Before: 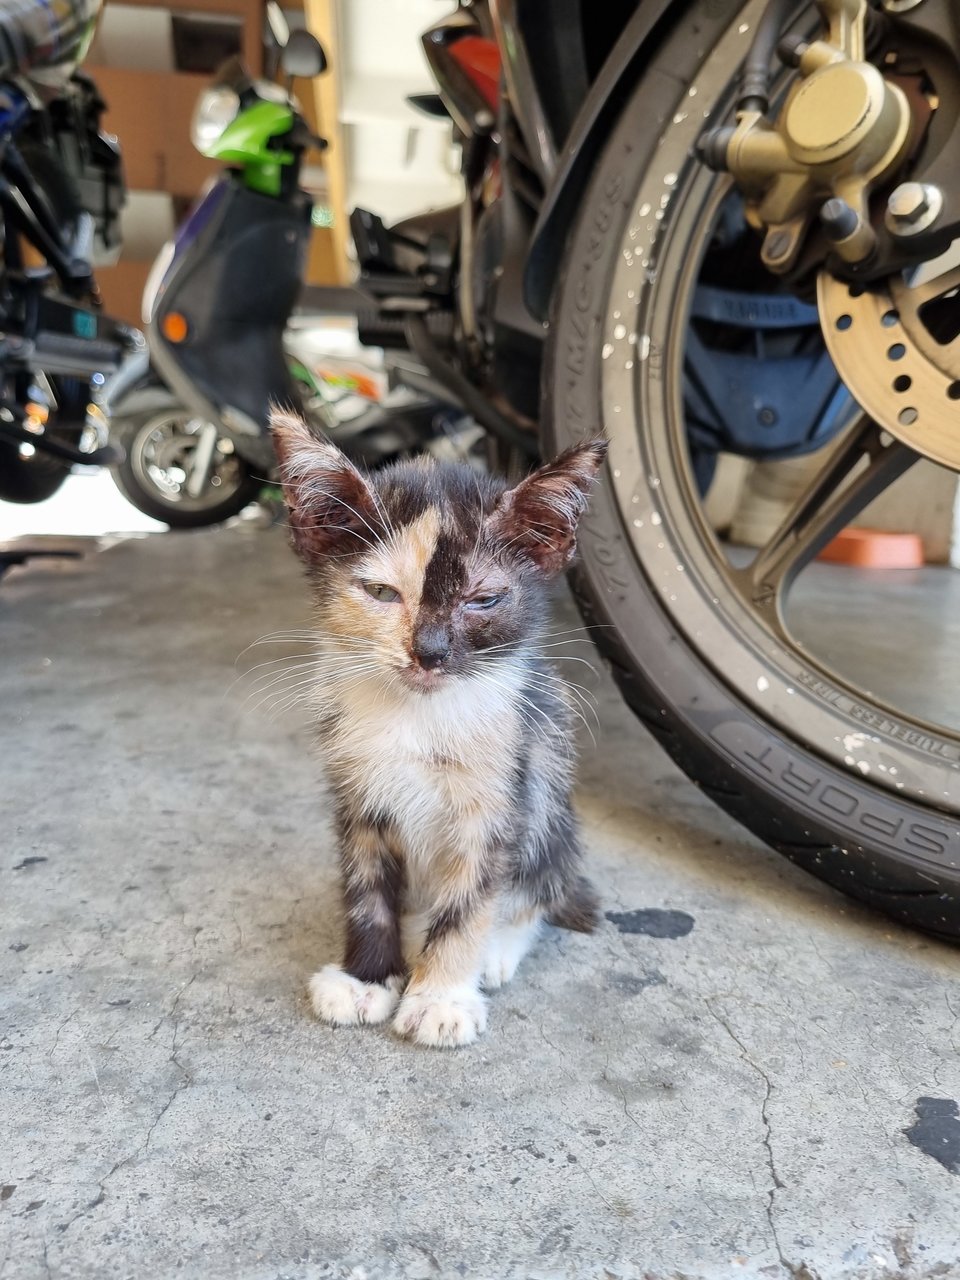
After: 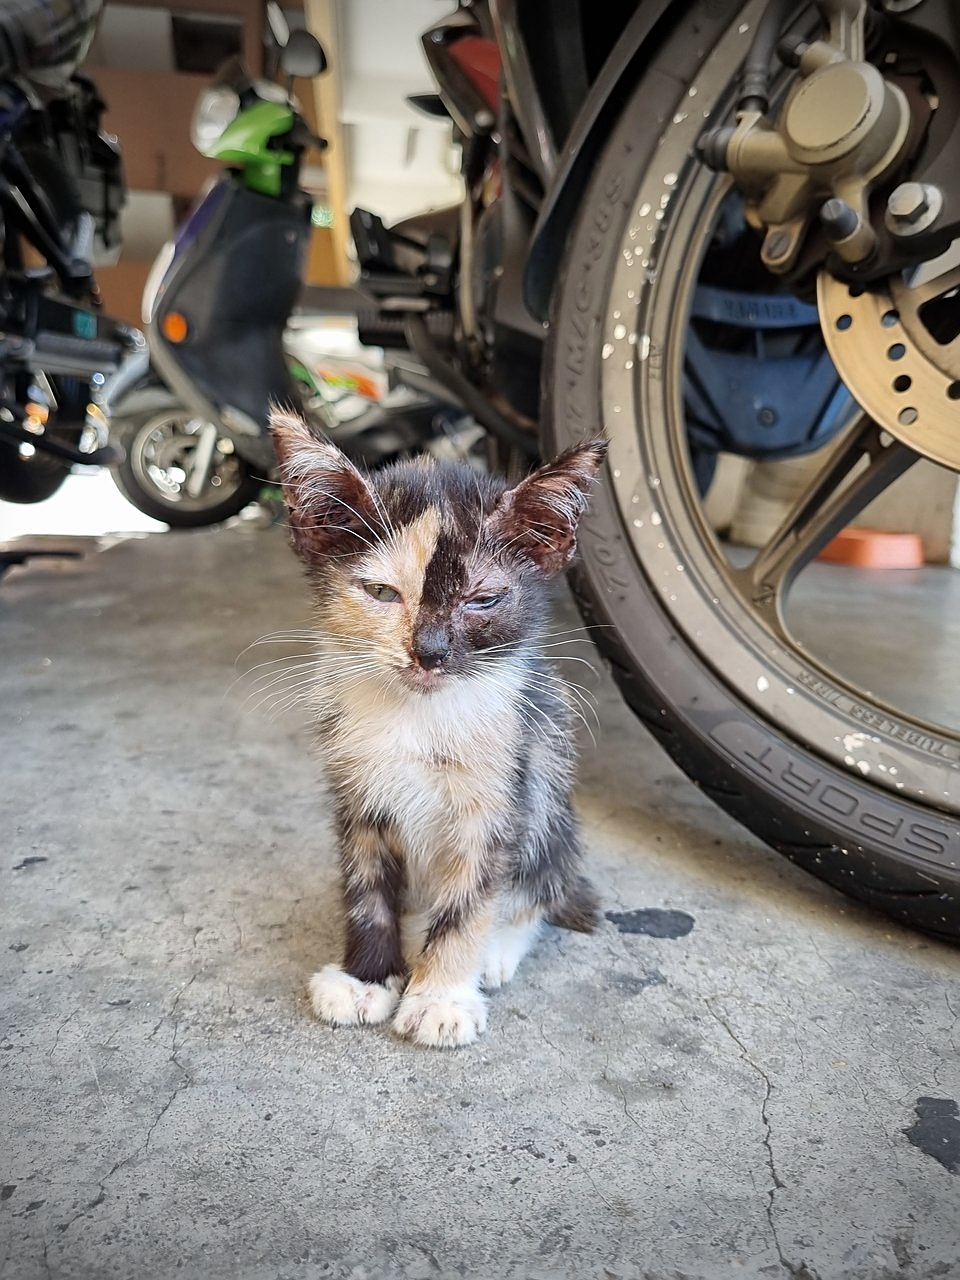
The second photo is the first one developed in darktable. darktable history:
vignetting: fall-off start 75%, brightness -0.692, width/height ratio 1.084
sharpen: on, module defaults
